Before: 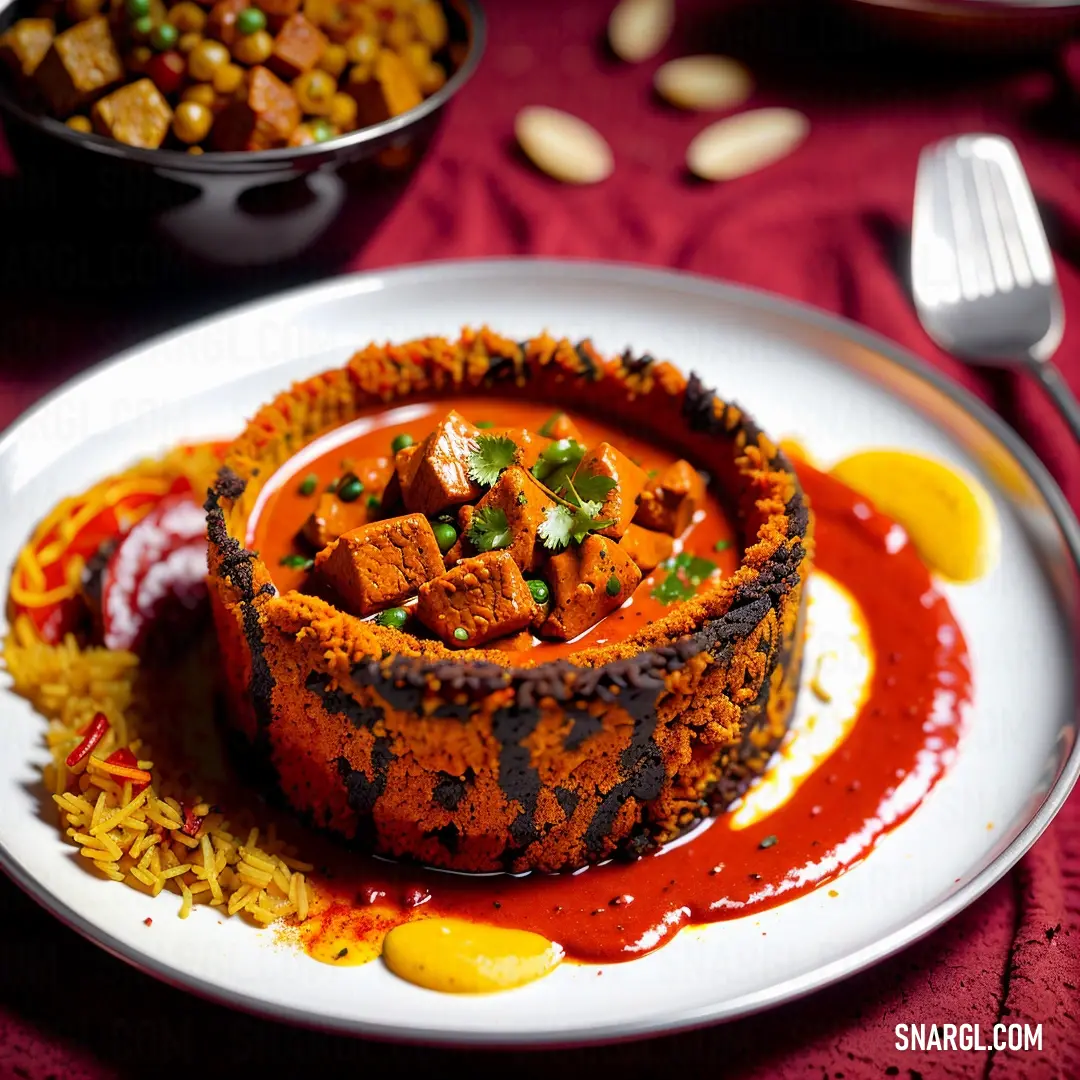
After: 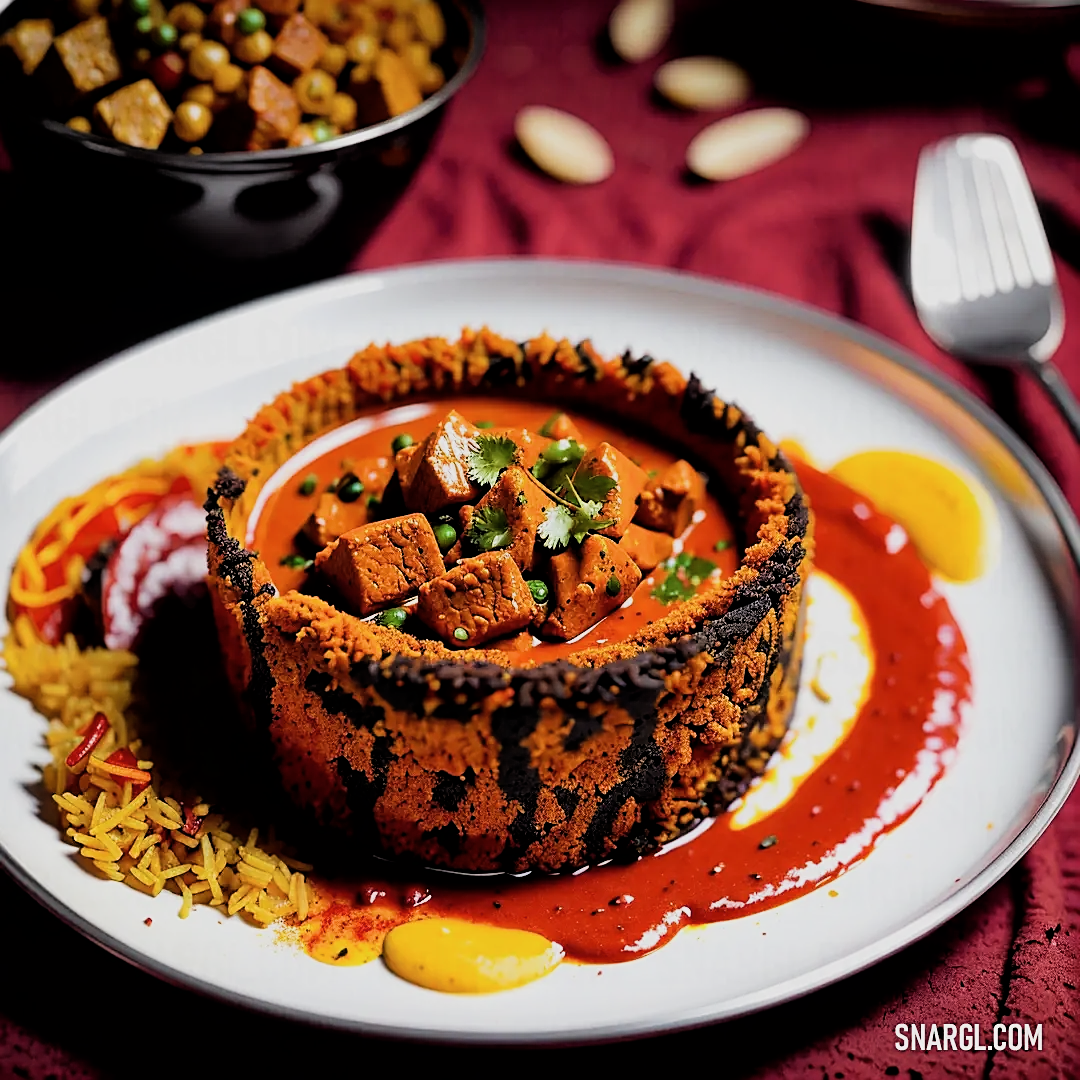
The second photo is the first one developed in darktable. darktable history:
sharpen: on, module defaults
exposure: exposure -0.012 EV, compensate highlight preservation false
contrast brightness saturation: saturation -0.047
filmic rgb: black relative exposure -5.02 EV, white relative exposure 3.95 EV, hardness 2.9, contrast 1.297, highlights saturation mix -30.36%
